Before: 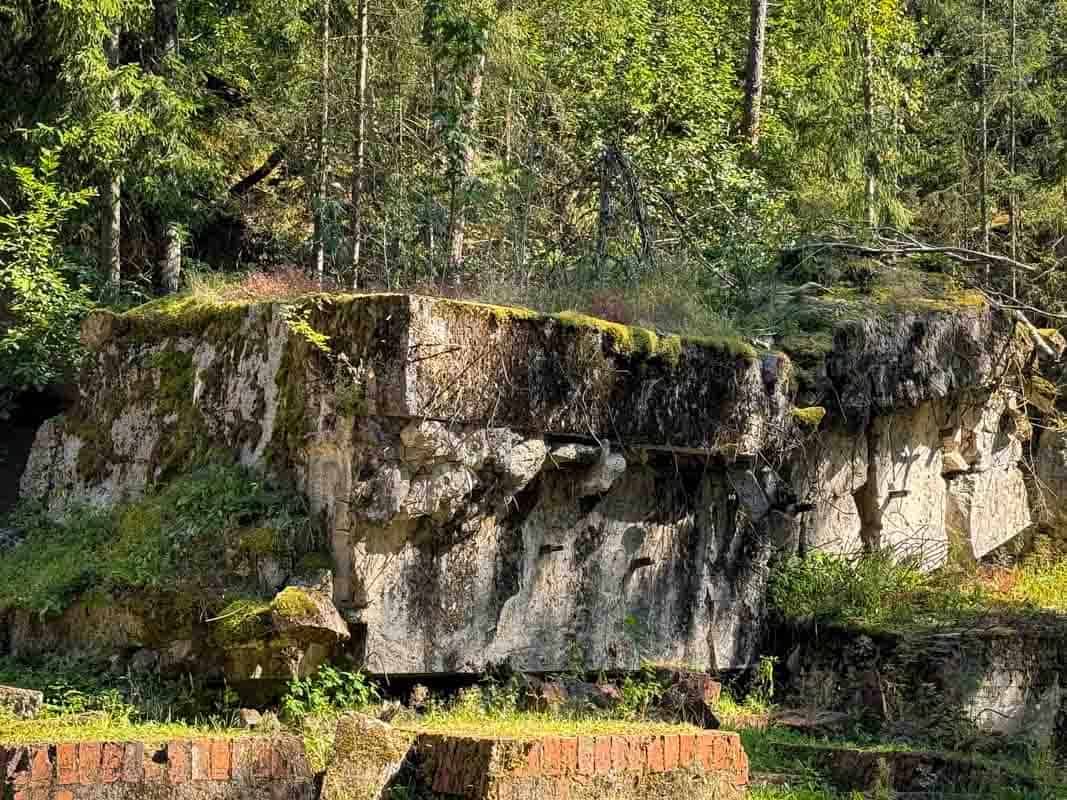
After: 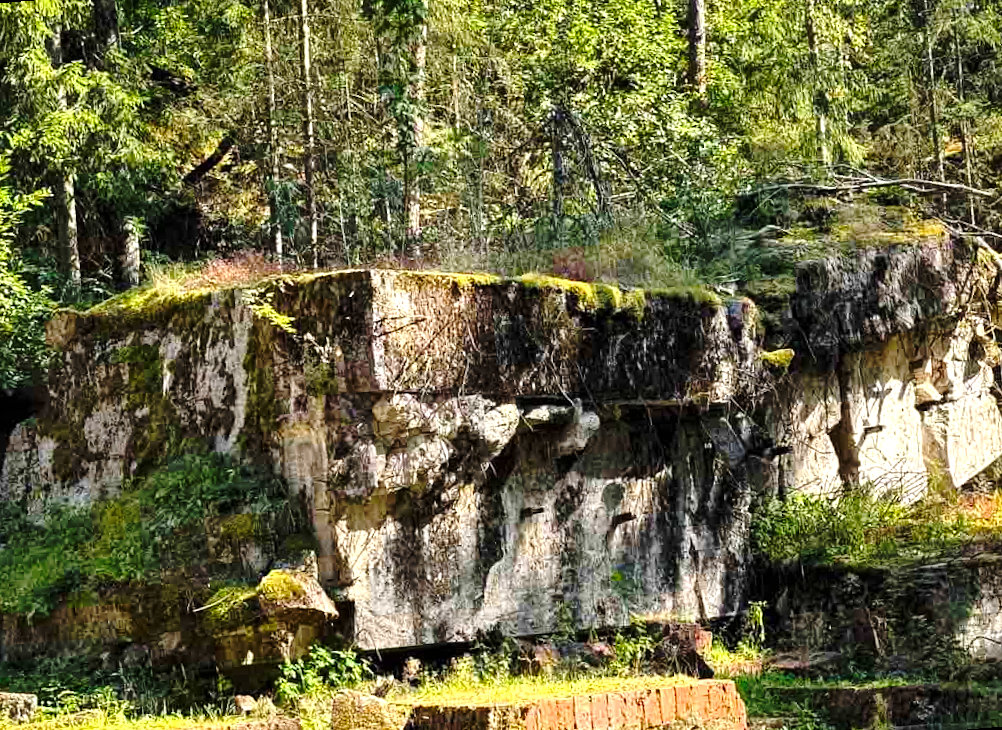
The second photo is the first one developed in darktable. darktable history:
base curve: curves: ch0 [(0, 0) (0.073, 0.04) (0.157, 0.139) (0.492, 0.492) (0.758, 0.758) (1, 1)], preserve colors none
exposure: exposure 0.6 EV, compensate highlight preservation false
rotate and perspective: rotation -4.57°, crop left 0.054, crop right 0.944, crop top 0.087, crop bottom 0.914
